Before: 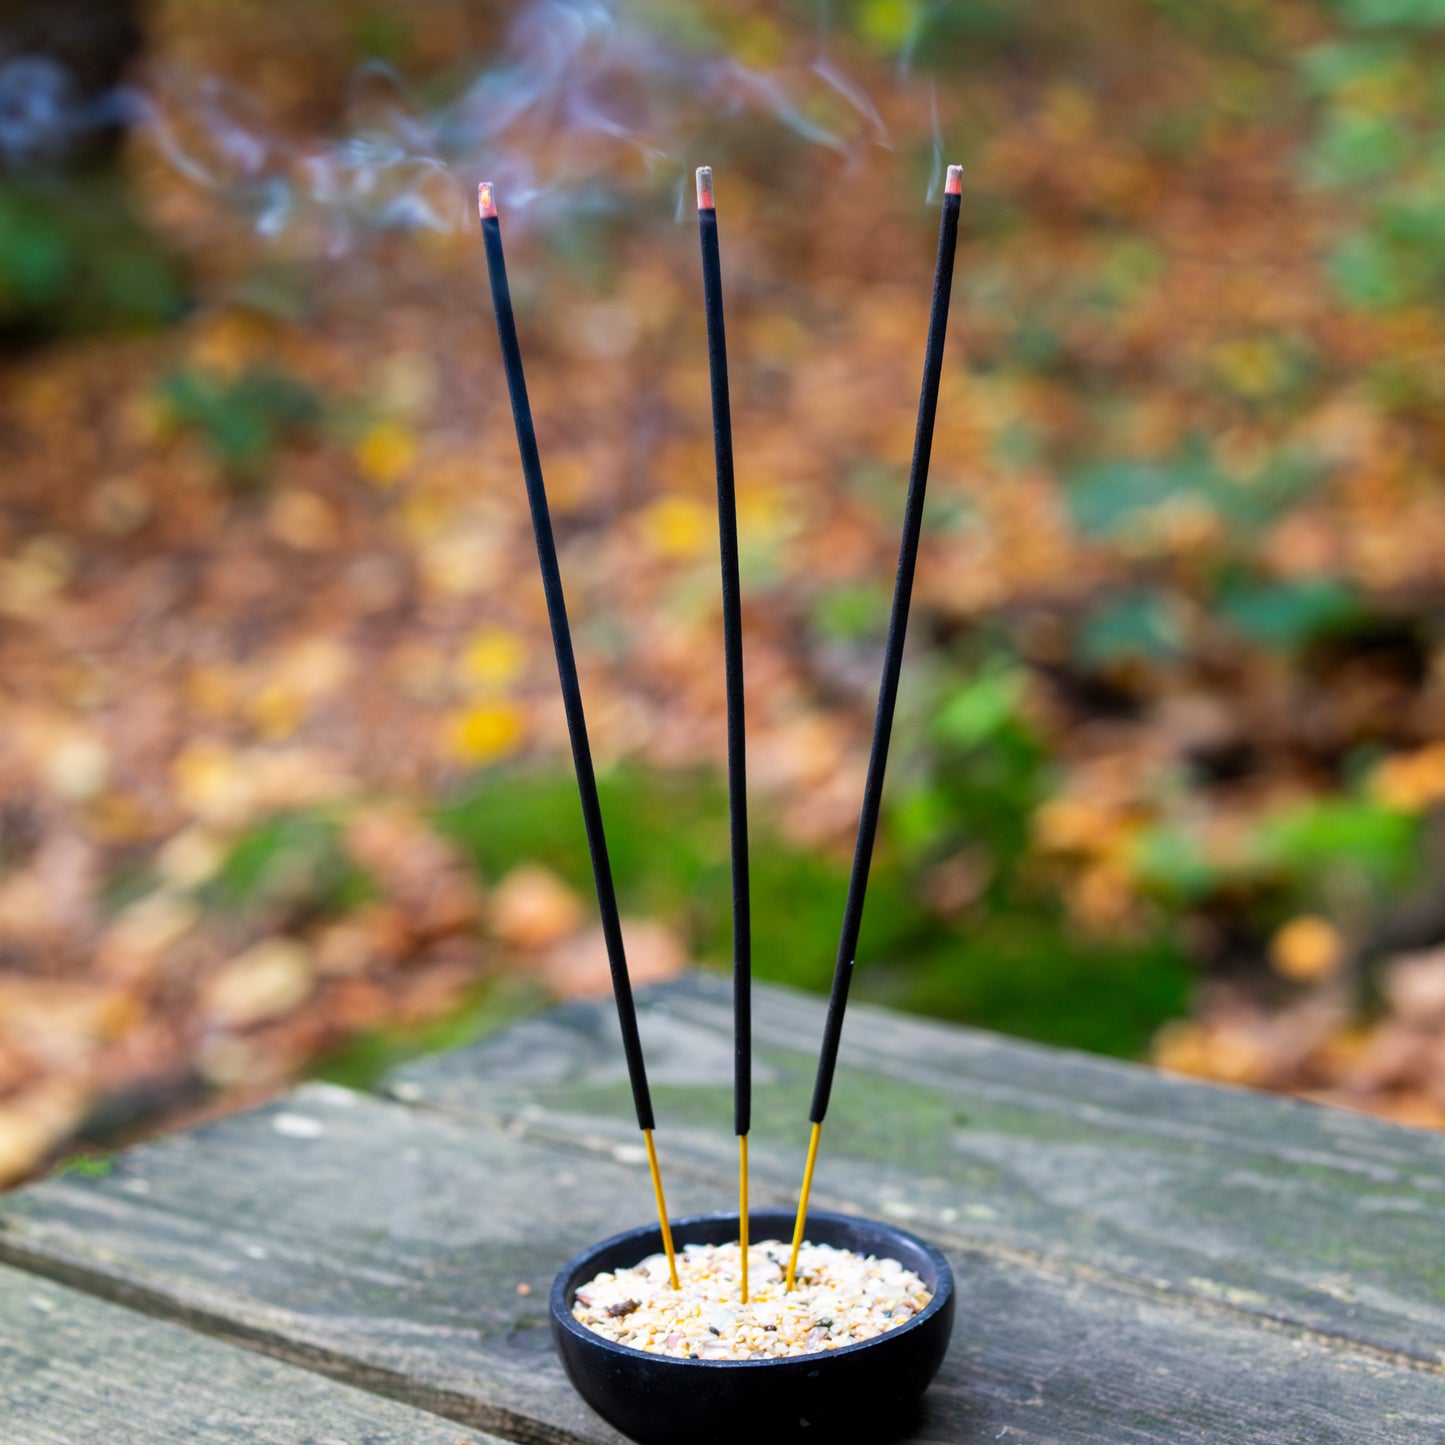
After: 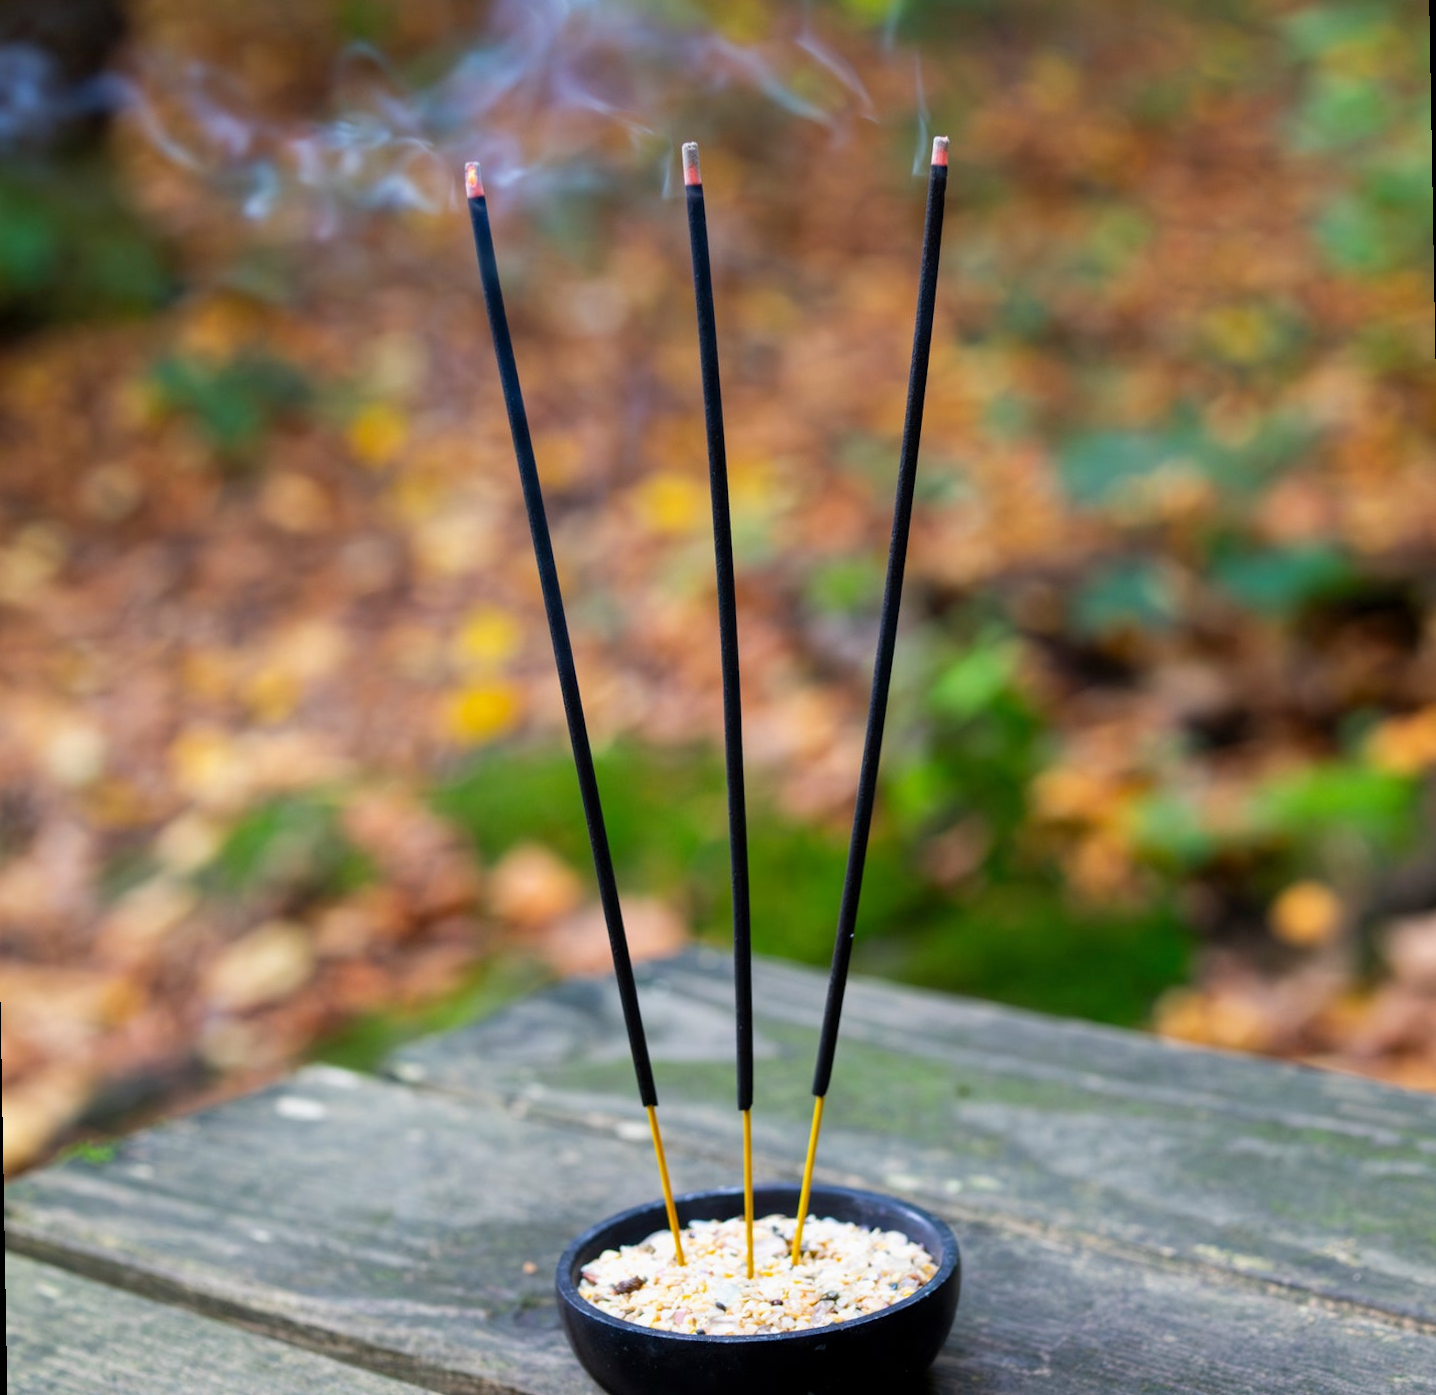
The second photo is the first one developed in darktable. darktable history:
rotate and perspective: rotation -1°, crop left 0.011, crop right 0.989, crop top 0.025, crop bottom 0.975
tone equalizer: -7 EV 0.18 EV, -6 EV 0.12 EV, -5 EV 0.08 EV, -4 EV 0.04 EV, -2 EV -0.02 EV, -1 EV -0.04 EV, +0 EV -0.06 EV, luminance estimator HSV value / RGB max
